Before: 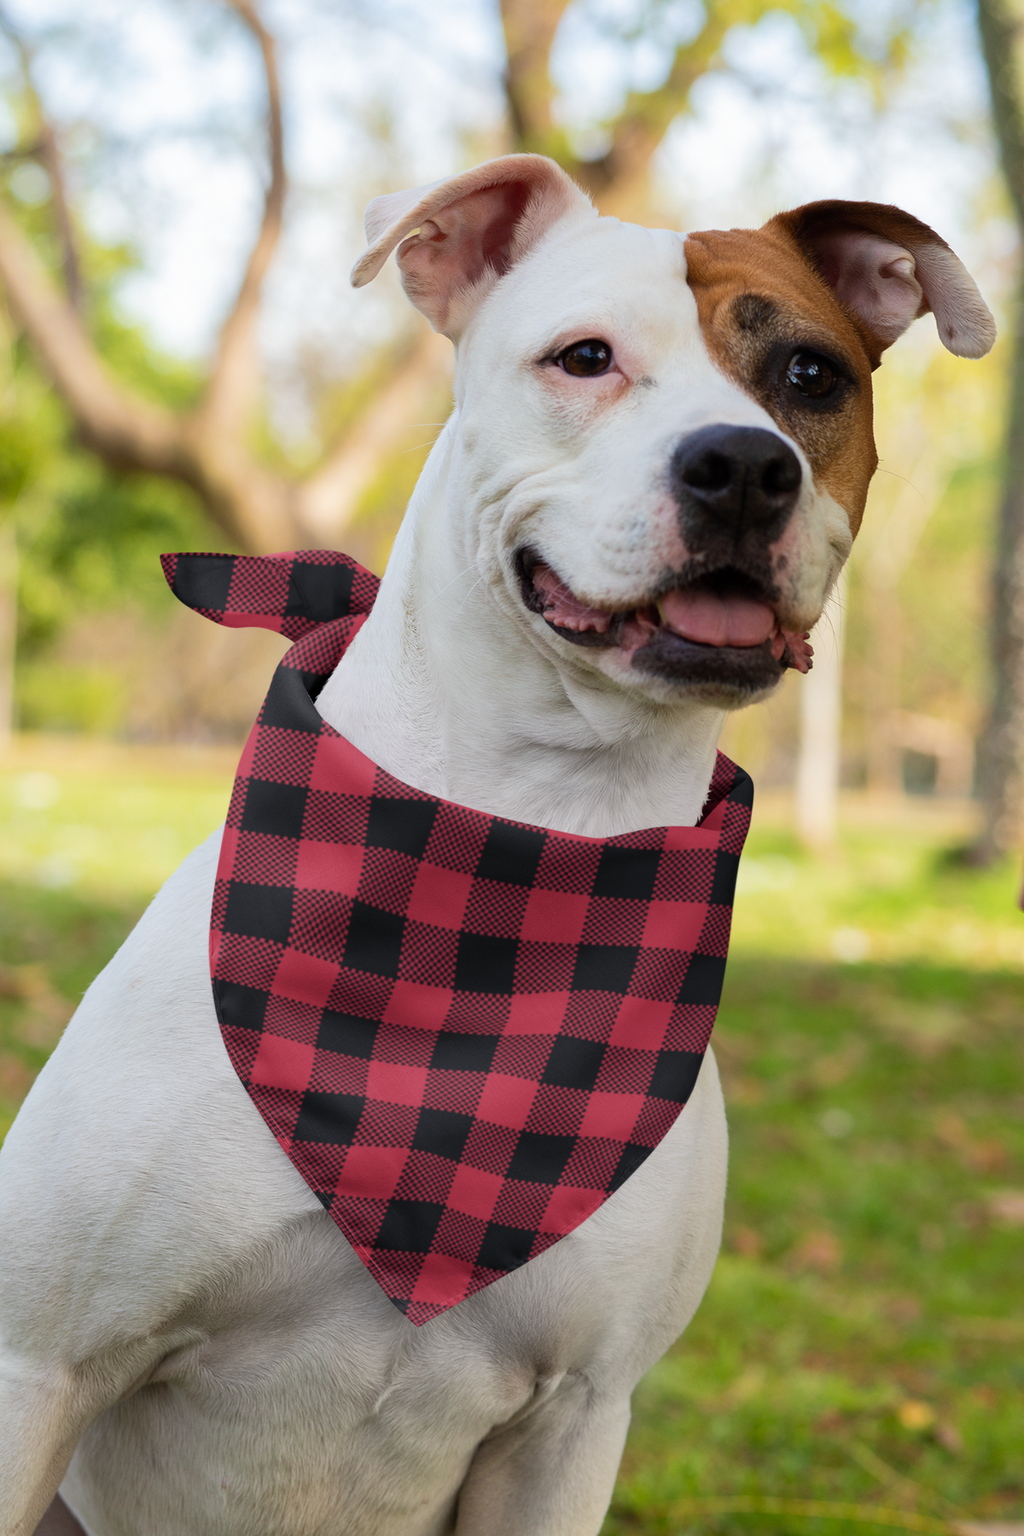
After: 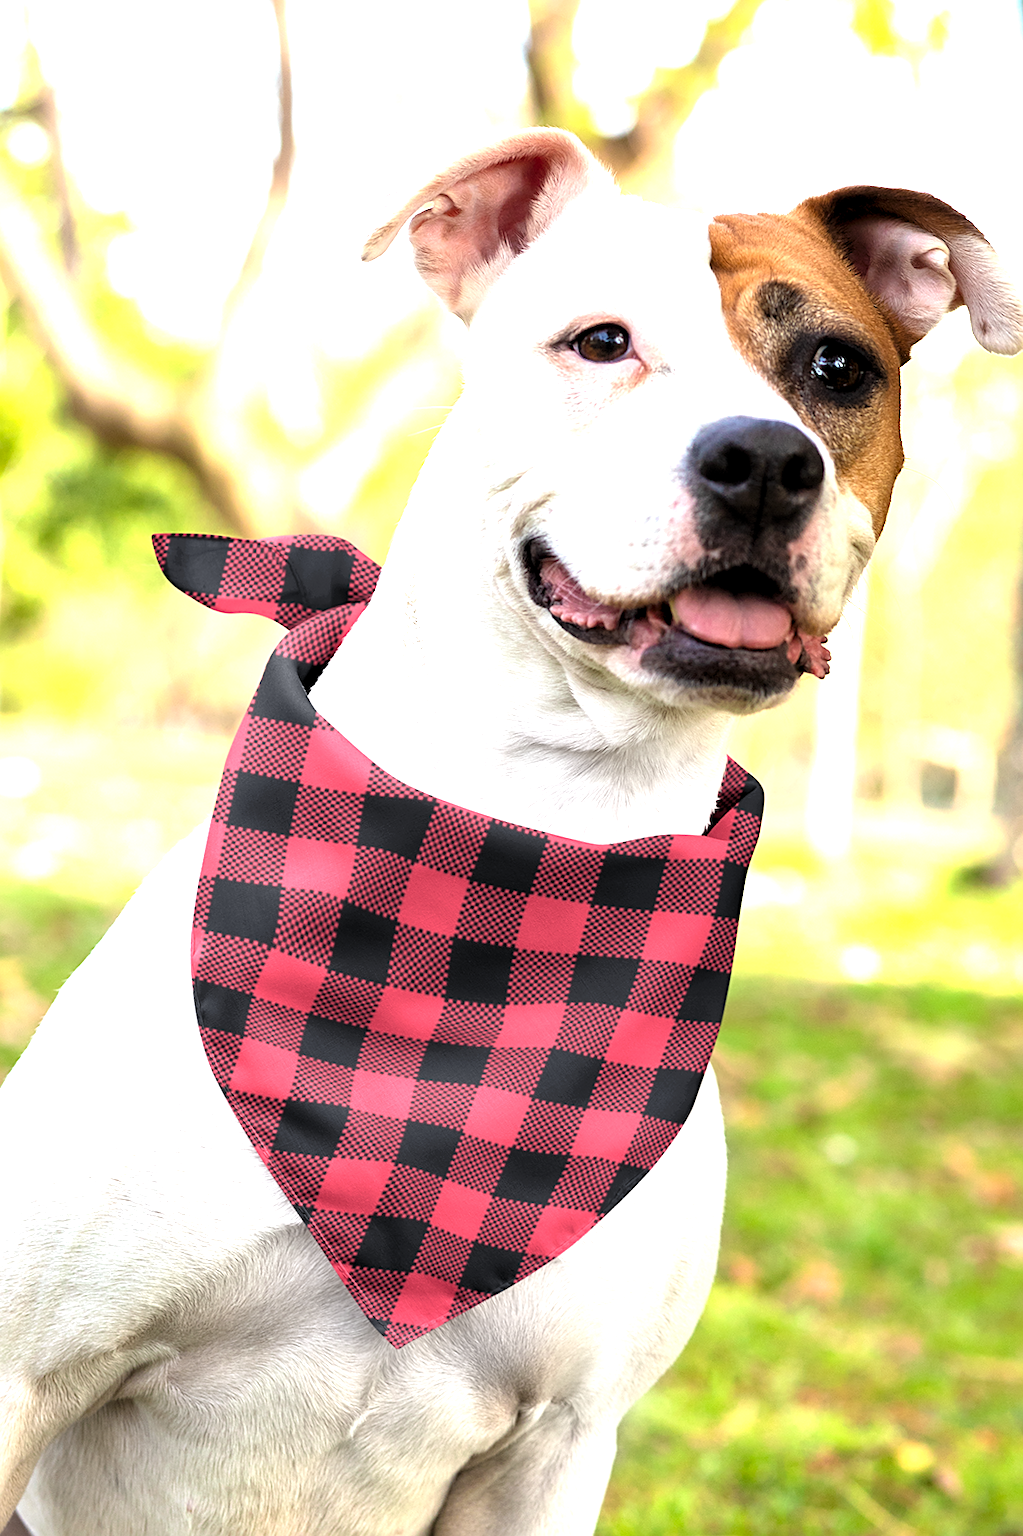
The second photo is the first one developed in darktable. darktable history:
sharpen: amount 0.495
contrast equalizer: y [[0.536, 0.565, 0.581, 0.516, 0.52, 0.491], [0.5 ×6], [0.5 ×6], [0 ×6], [0 ×6]], mix 0.537
exposure: black level correction 0, exposure 1.095 EV, compensate highlight preservation false
tone equalizer: -8 EV -0.394 EV, -7 EV -0.409 EV, -6 EV -0.331 EV, -5 EV -0.231 EV, -3 EV 0.252 EV, -2 EV 0.342 EV, -1 EV 0.39 EV, +0 EV 0.422 EV
crop and rotate: angle -1.71°
levels: levels [0.016, 0.5, 0.996]
